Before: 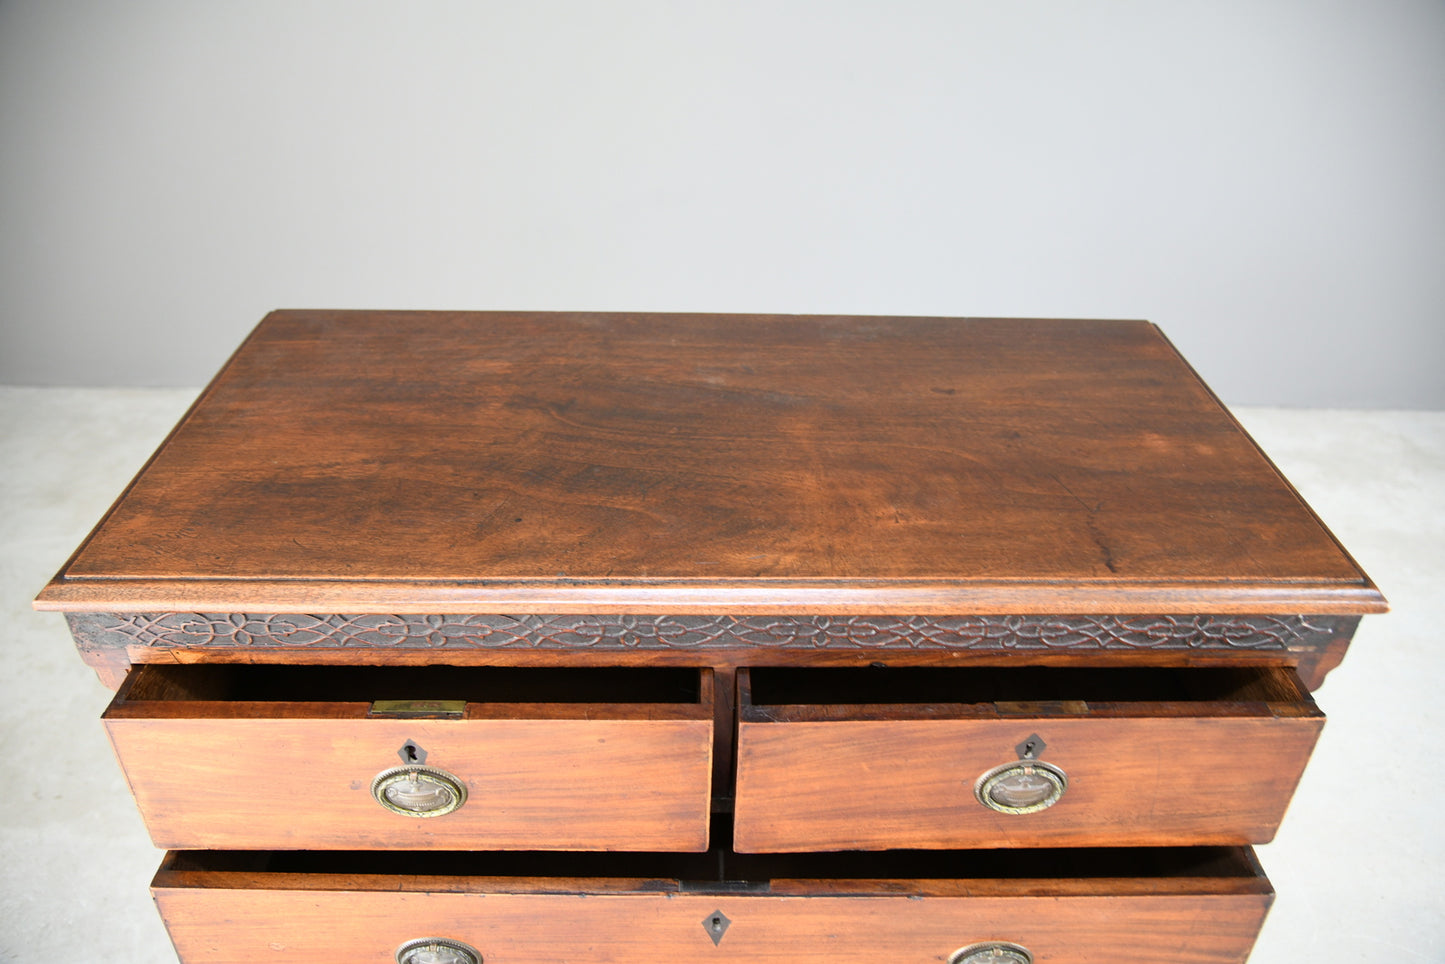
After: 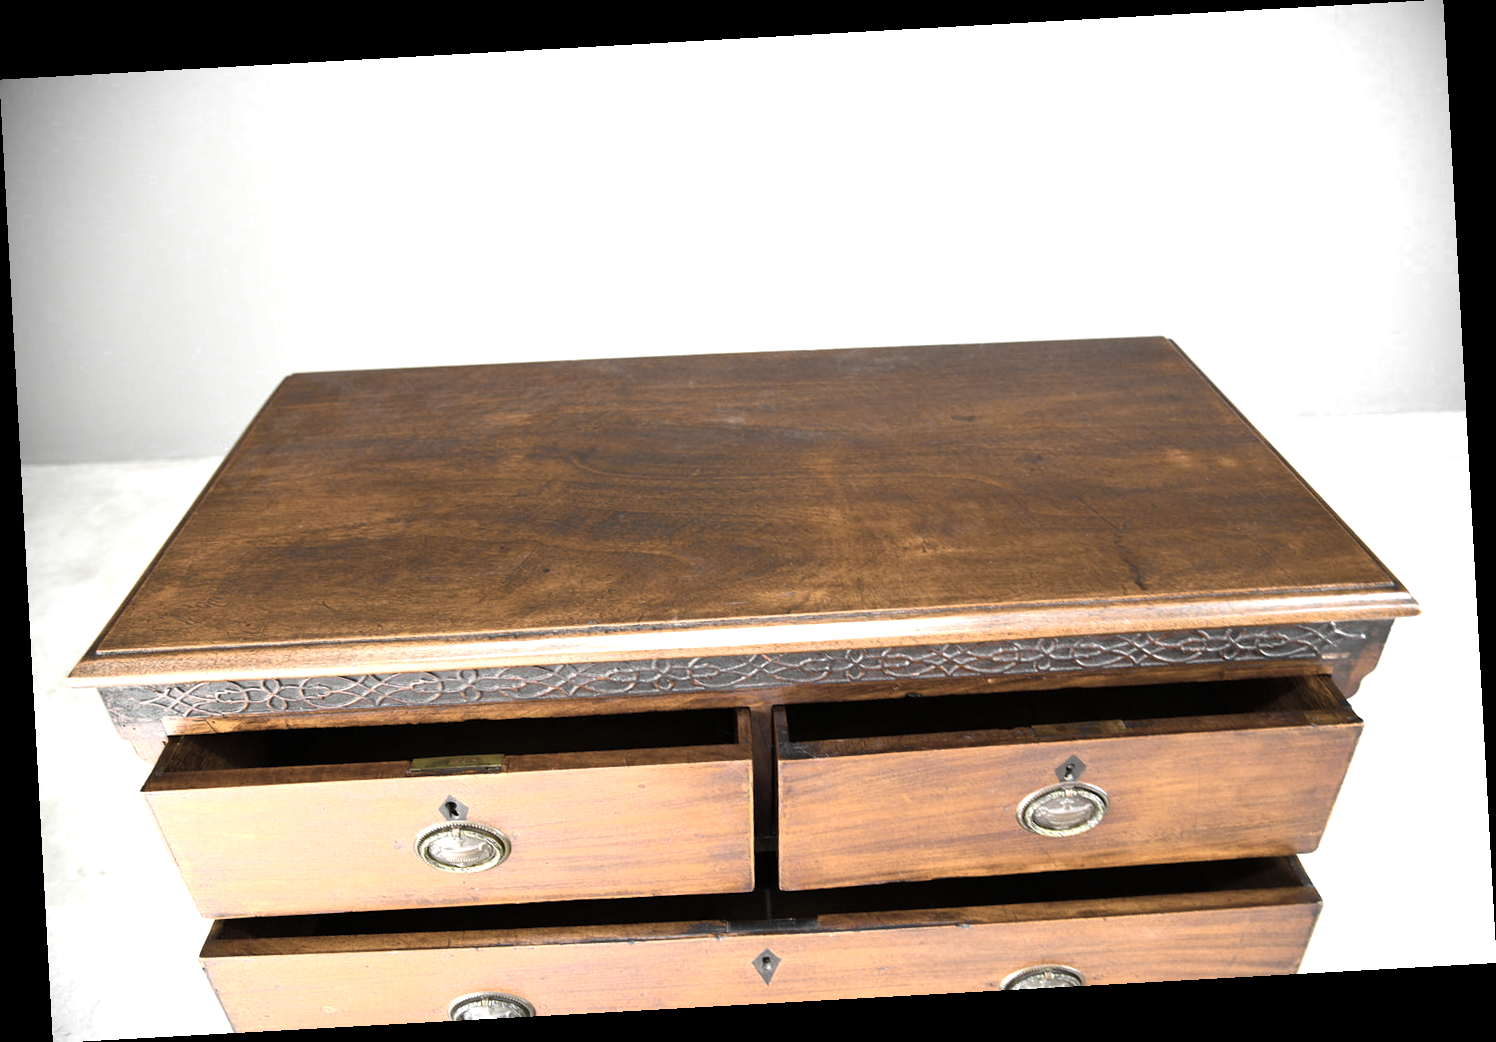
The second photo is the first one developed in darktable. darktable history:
color balance rgb: linear chroma grading › global chroma 9%, perceptual saturation grading › global saturation 36%, perceptual saturation grading › shadows 35%, perceptual brilliance grading › global brilliance 21.21%, perceptual brilliance grading › shadows -35%, global vibrance 21.21%
rotate and perspective: rotation -3.18°, automatic cropping off
color zones: curves: ch0 [(0, 0.613) (0.01, 0.613) (0.245, 0.448) (0.498, 0.529) (0.642, 0.665) (0.879, 0.777) (0.99, 0.613)]; ch1 [(0, 0.035) (0.121, 0.189) (0.259, 0.197) (0.415, 0.061) (0.589, 0.022) (0.732, 0.022) (0.857, 0.026) (0.991, 0.053)]
